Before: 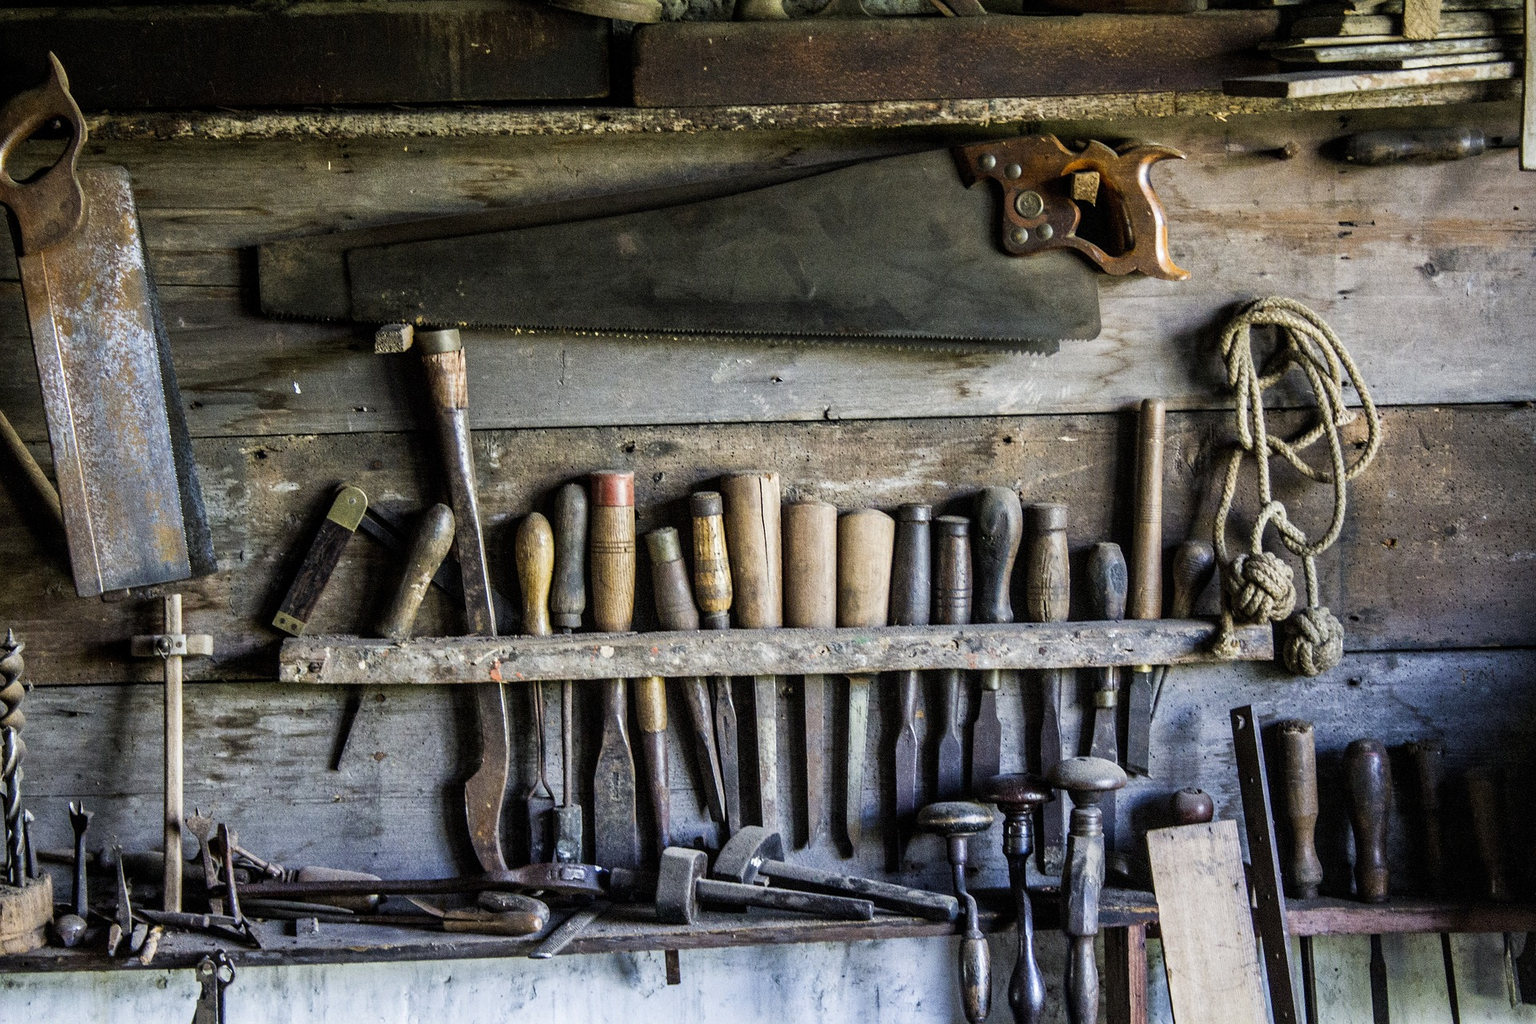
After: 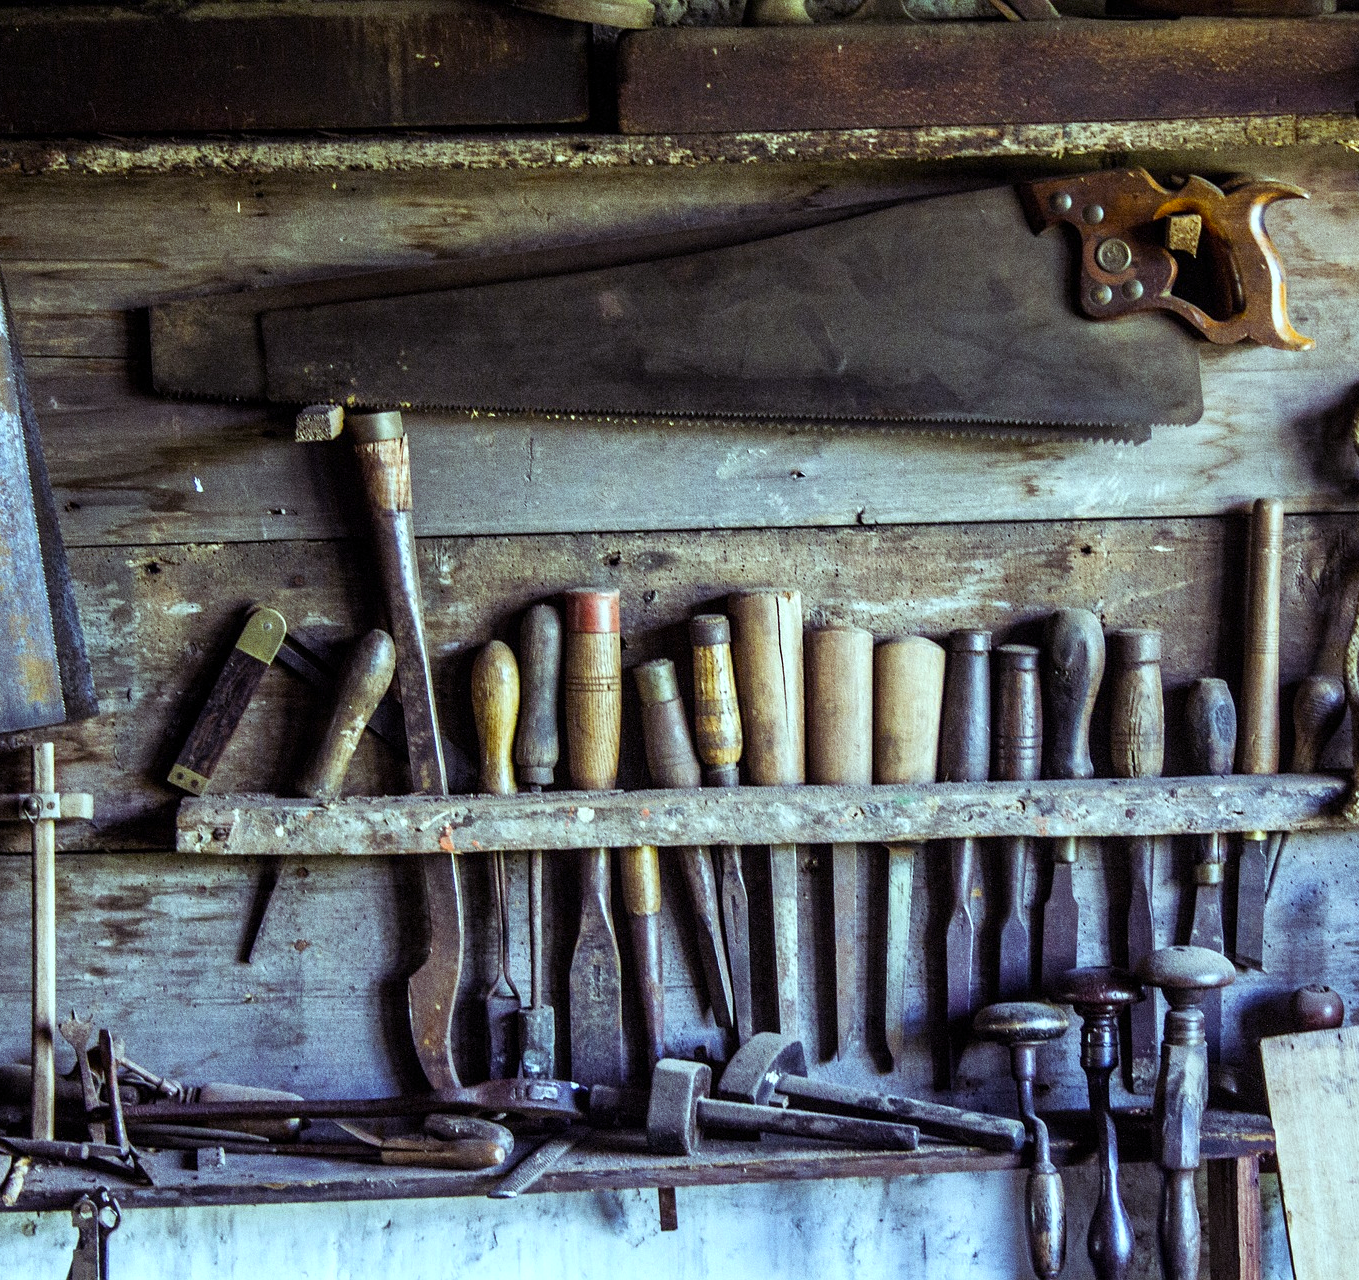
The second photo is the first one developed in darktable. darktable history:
crop and rotate: left 9.061%, right 20.142%
white balance: red 0.967, blue 1.049
color balance rgb: shadows lift › luminance 0.49%, shadows lift › chroma 6.83%, shadows lift › hue 300.29°, power › hue 208.98°, highlights gain › luminance 20.24%, highlights gain › chroma 2.73%, highlights gain › hue 173.85°, perceptual saturation grading › global saturation 18.05%
